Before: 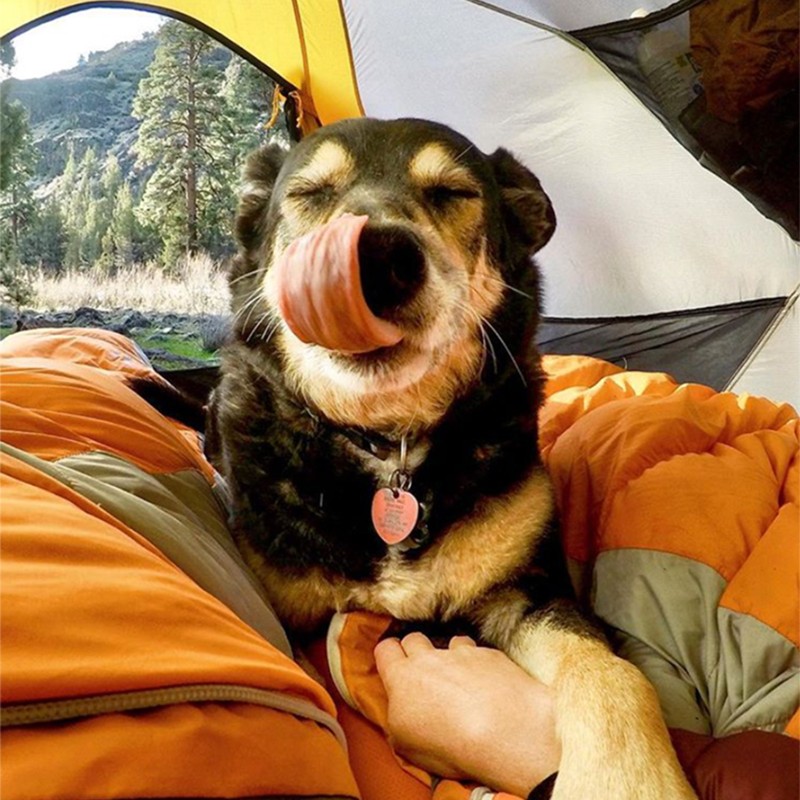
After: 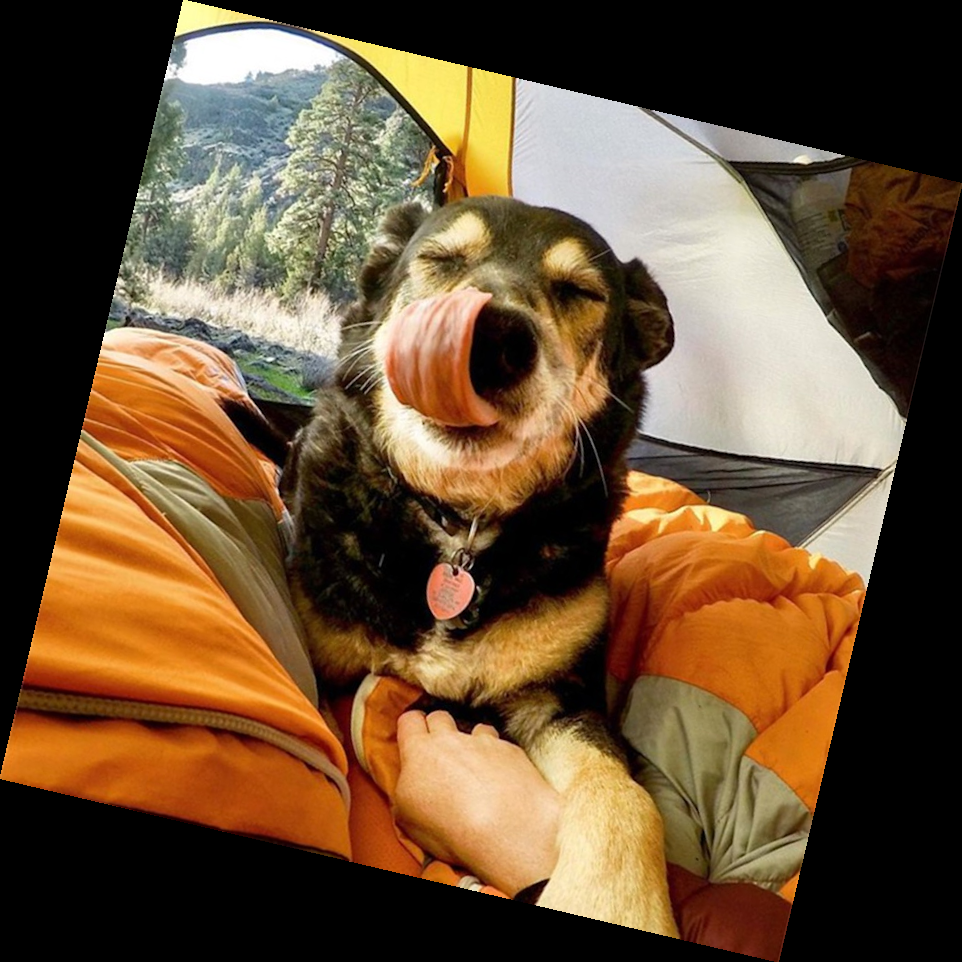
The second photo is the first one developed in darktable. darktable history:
rotate and perspective: rotation 13.27°, automatic cropping off
white balance: emerald 1
